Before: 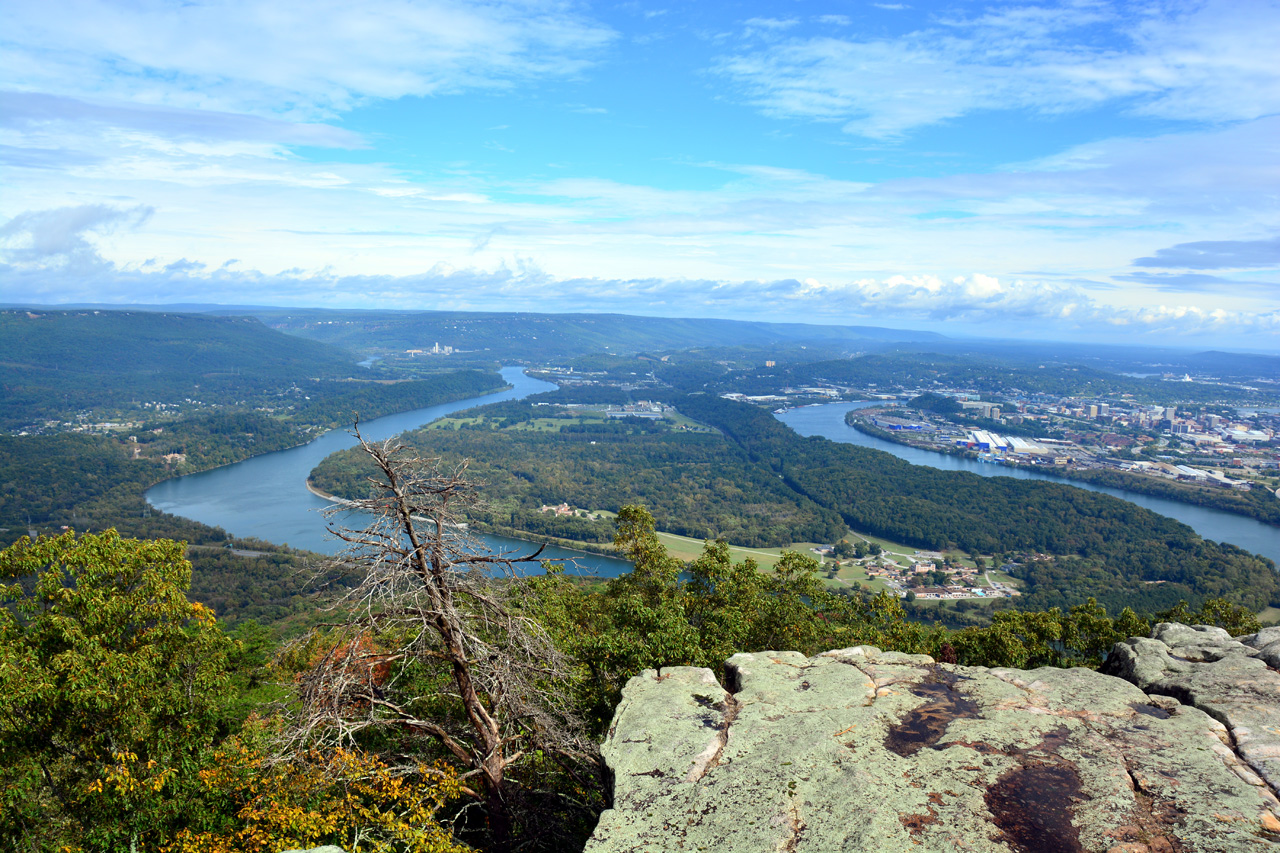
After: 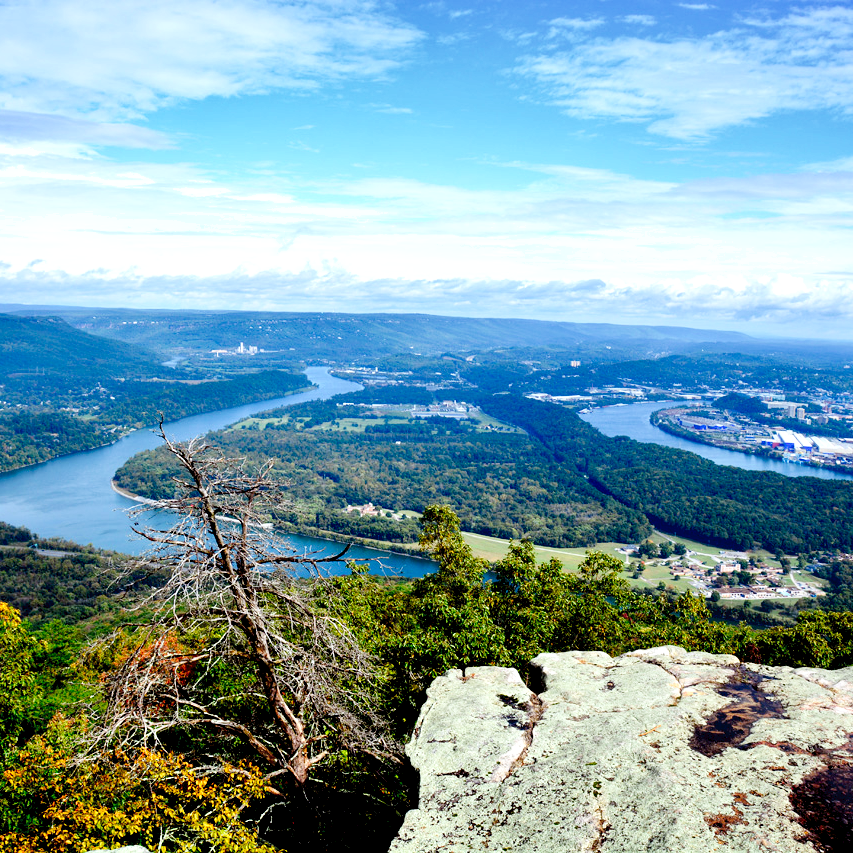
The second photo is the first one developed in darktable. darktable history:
color calibration: illuminant as shot in camera, x 0.358, y 0.373, temperature 4628.91 K
exposure: black level correction 0.027, exposure 0.185 EV, compensate exposure bias true, compensate highlight preservation false
tone curve: curves: ch0 [(0, 0) (0.003, 0.04) (0.011, 0.04) (0.025, 0.043) (0.044, 0.049) (0.069, 0.066) (0.1, 0.095) (0.136, 0.121) (0.177, 0.154) (0.224, 0.211) (0.277, 0.281) (0.335, 0.358) (0.399, 0.452) (0.468, 0.54) (0.543, 0.628) (0.623, 0.721) (0.709, 0.801) (0.801, 0.883) (0.898, 0.948) (1, 1)], preserve colors none
color zones: curves: ch0 [(0, 0.5) (0.143, 0.5) (0.286, 0.5) (0.429, 0.5) (0.571, 0.5) (0.714, 0.476) (0.857, 0.5) (1, 0.5)]; ch2 [(0, 0.5) (0.143, 0.5) (0.286, 0.5) (0.429, 0.5) (0.571, 0.5) (0.714, 0.487) (0.857, 0.5) (1, 0.5)]
shadows and highlights: soften with gaussian
crop and rotate: left 15.294%, right 18.012%
local contrast: highlights 106%, shadows 100%, detail 119%, midtone range 0.2
